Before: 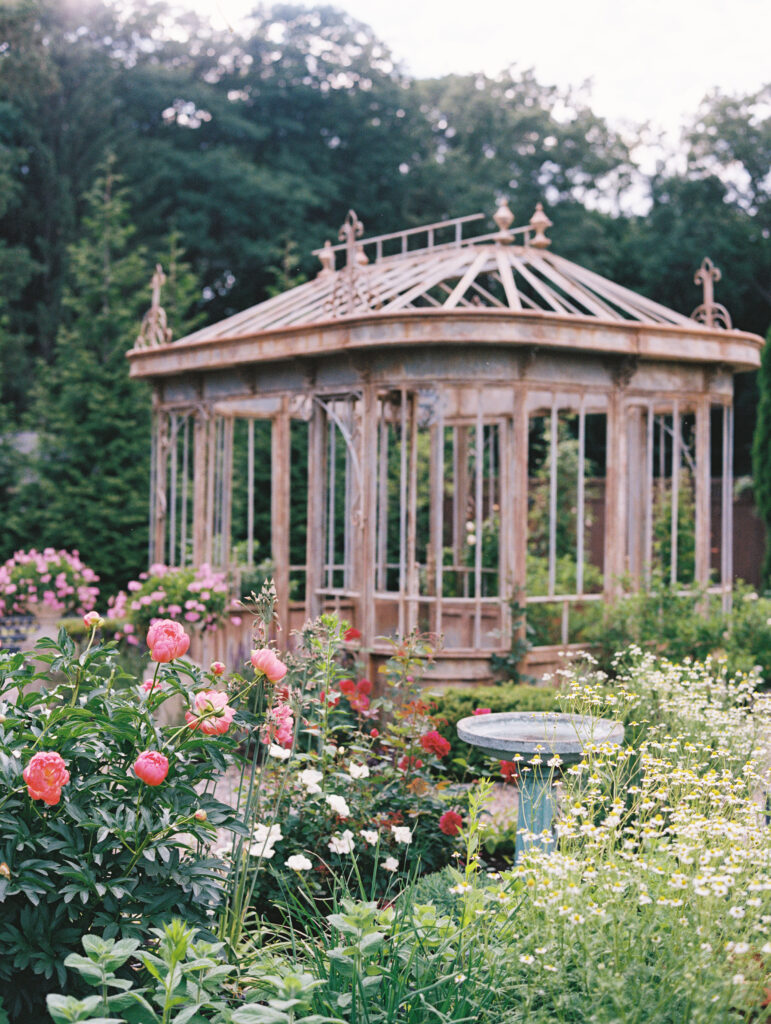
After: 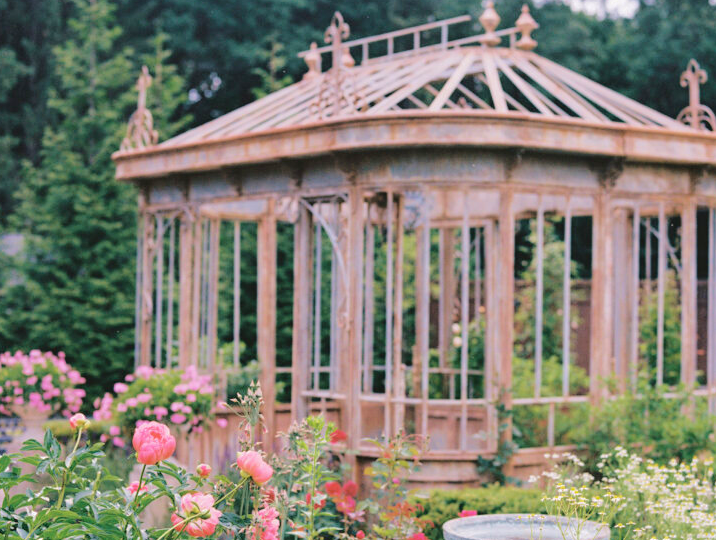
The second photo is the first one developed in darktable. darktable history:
velvia: strength 30.2%
tone curve: curves: ch0 [(0, 0) (0.003, 0.004) (0.011, 0.01) (0.025, 0.025) (0.044, 0.042) (0.069, 0.064) (0.1, 0.093) (0.136, 0.13) (0.177, 0.182) (0.224, 0.241) (0.277, 0.322) (0.335, 0.409) (0.399, 0.482) (0.468, 0.551) (0.543, 0.606) (0.623, 0.672) (0.709, 0.73) (0.801, 0.81) (0.898, 0.885) (1, 1)], color space Lab, independent channels
crop: left 1.839%, top 19.414%, right 5.077%, bottom 27.806%
shadows and highlights: shadows 25.18, highlights -25.9, highlights color adjustment 72.93%
